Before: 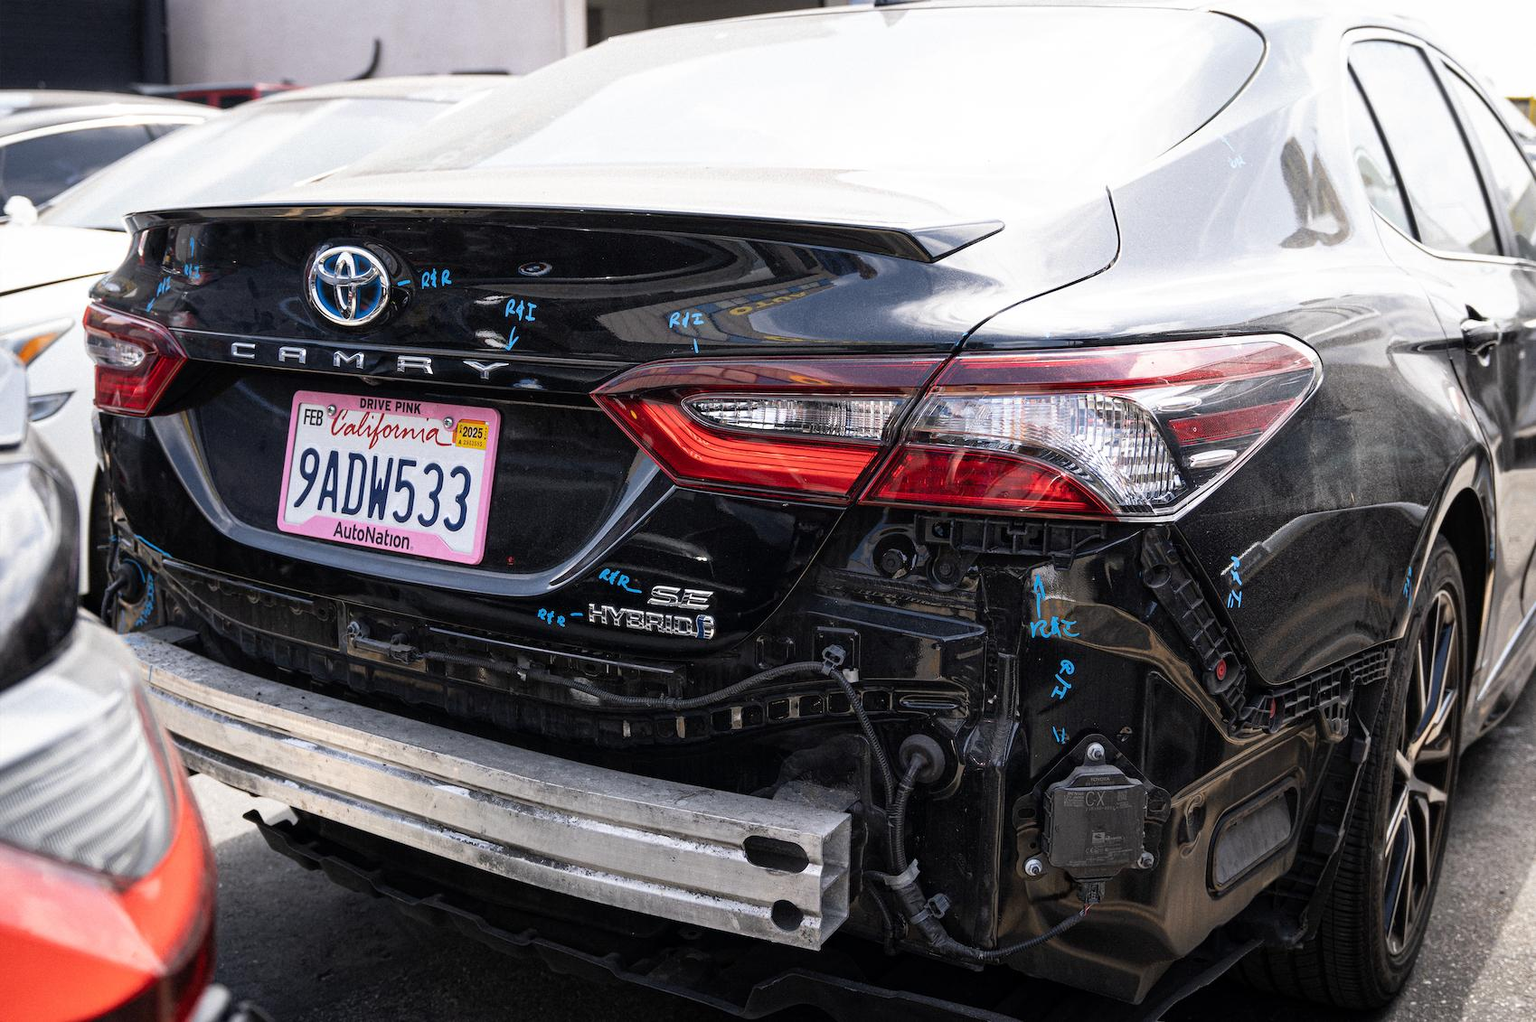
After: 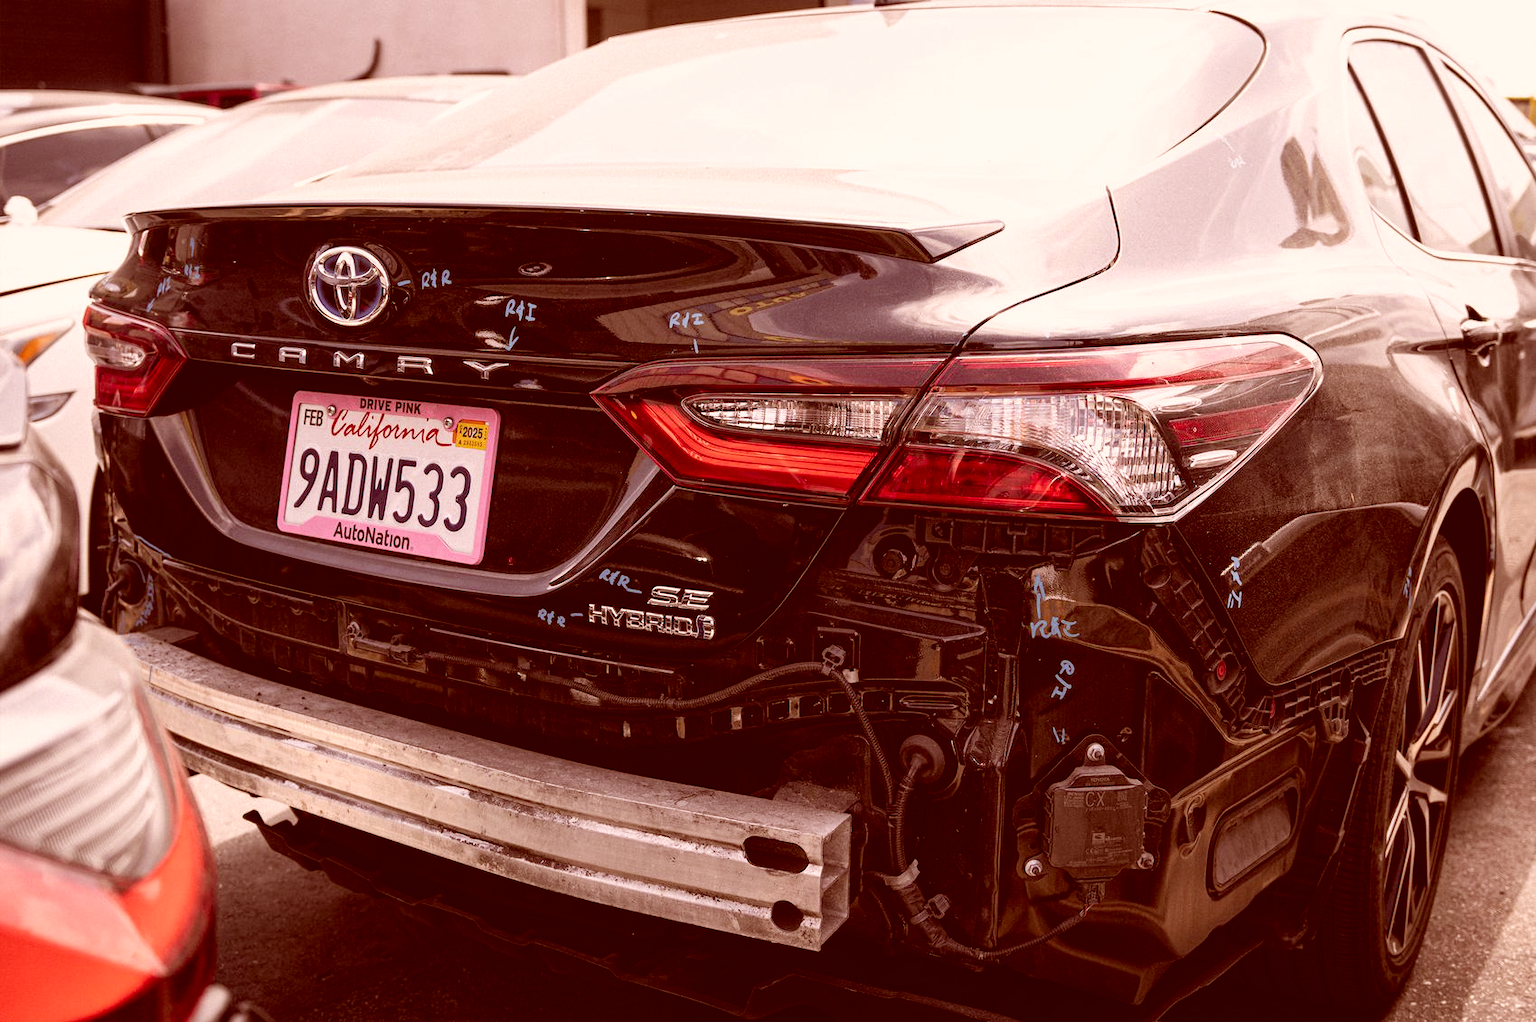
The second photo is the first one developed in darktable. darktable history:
color correction: highlights a* 9.42, highlights b* 8.81, shadows a* 39.68, shadows b* 39.36, saturation 0.82
